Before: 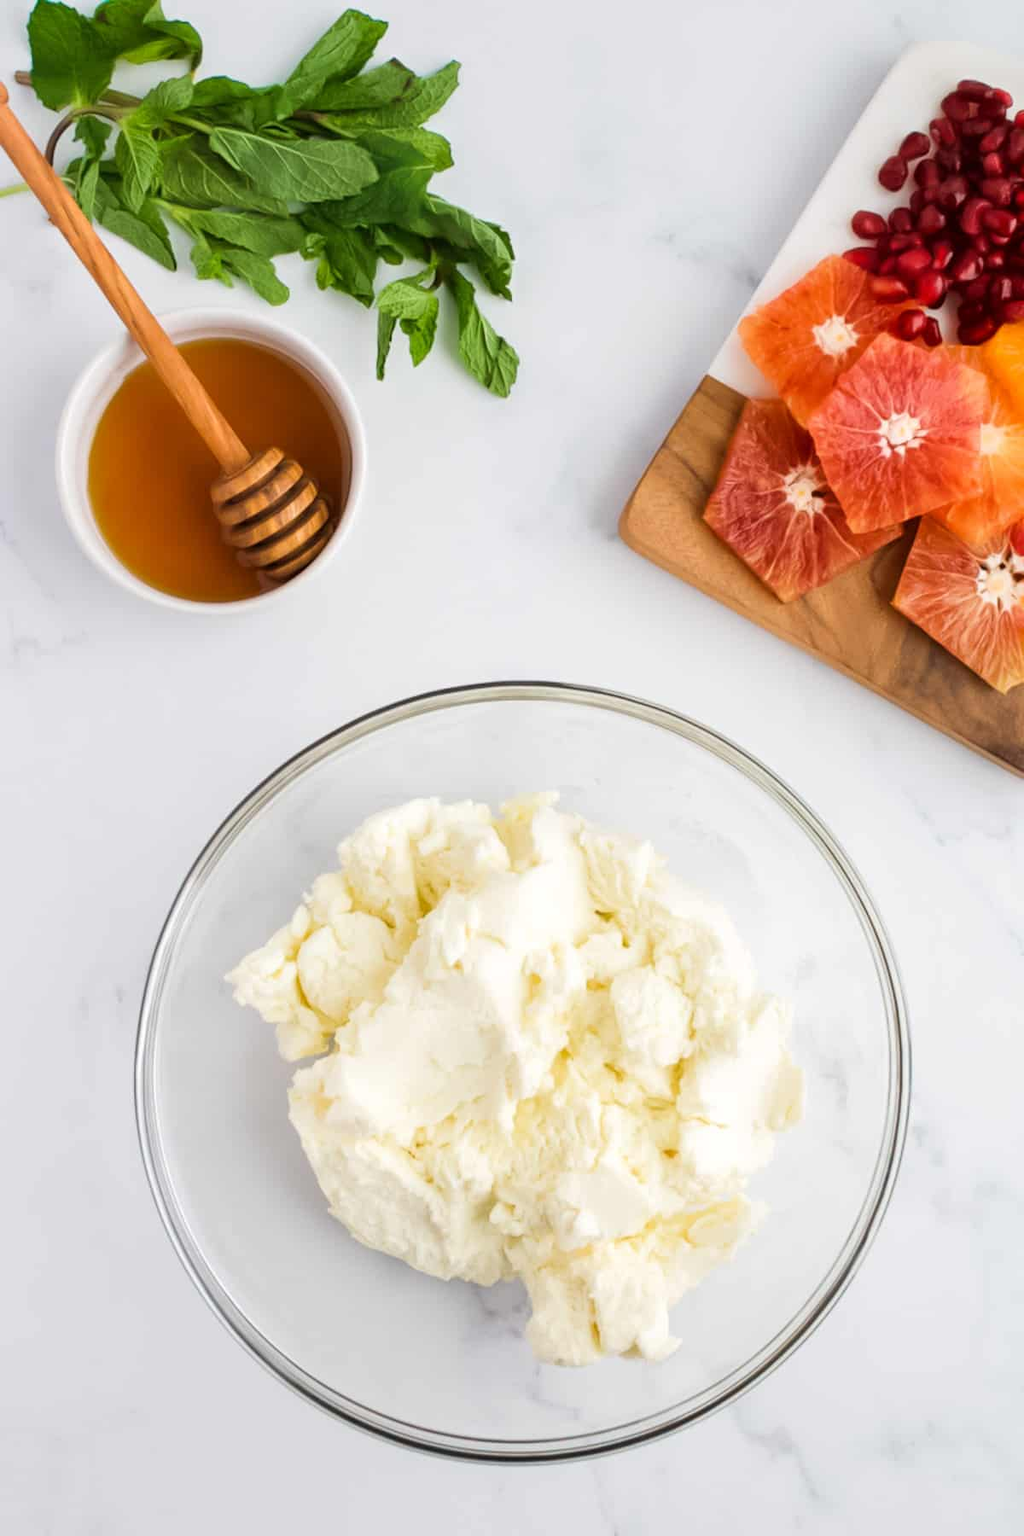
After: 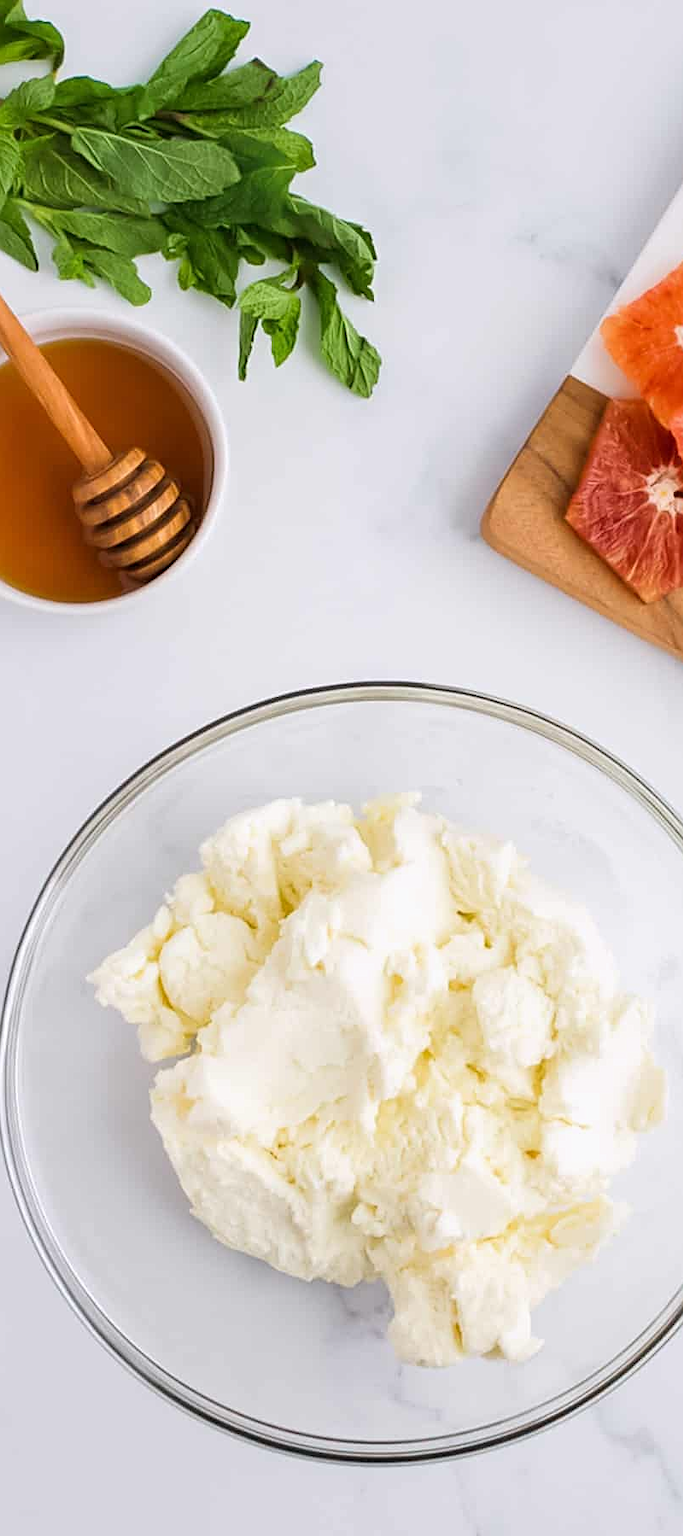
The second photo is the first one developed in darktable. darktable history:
white balance: red 1.004, blue 1.024
exposure: exposure -0.072 EV, compensate highlight preservation false
crop and rotate: left 13.537%, right 19.796%
sharpen: on, module defaults
